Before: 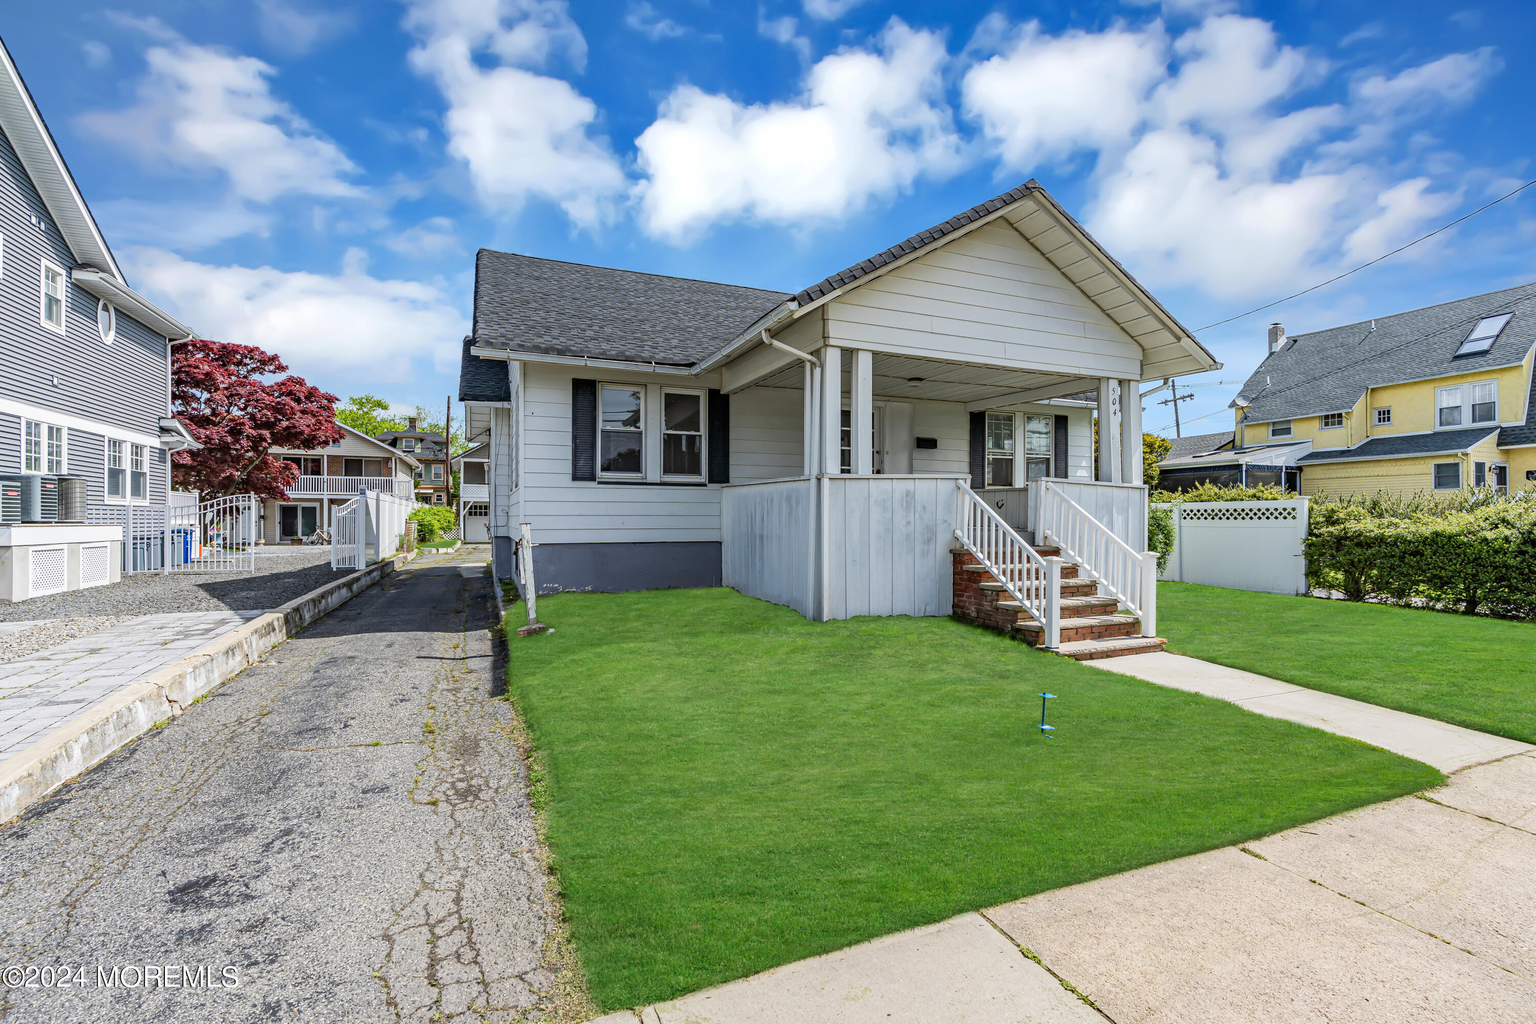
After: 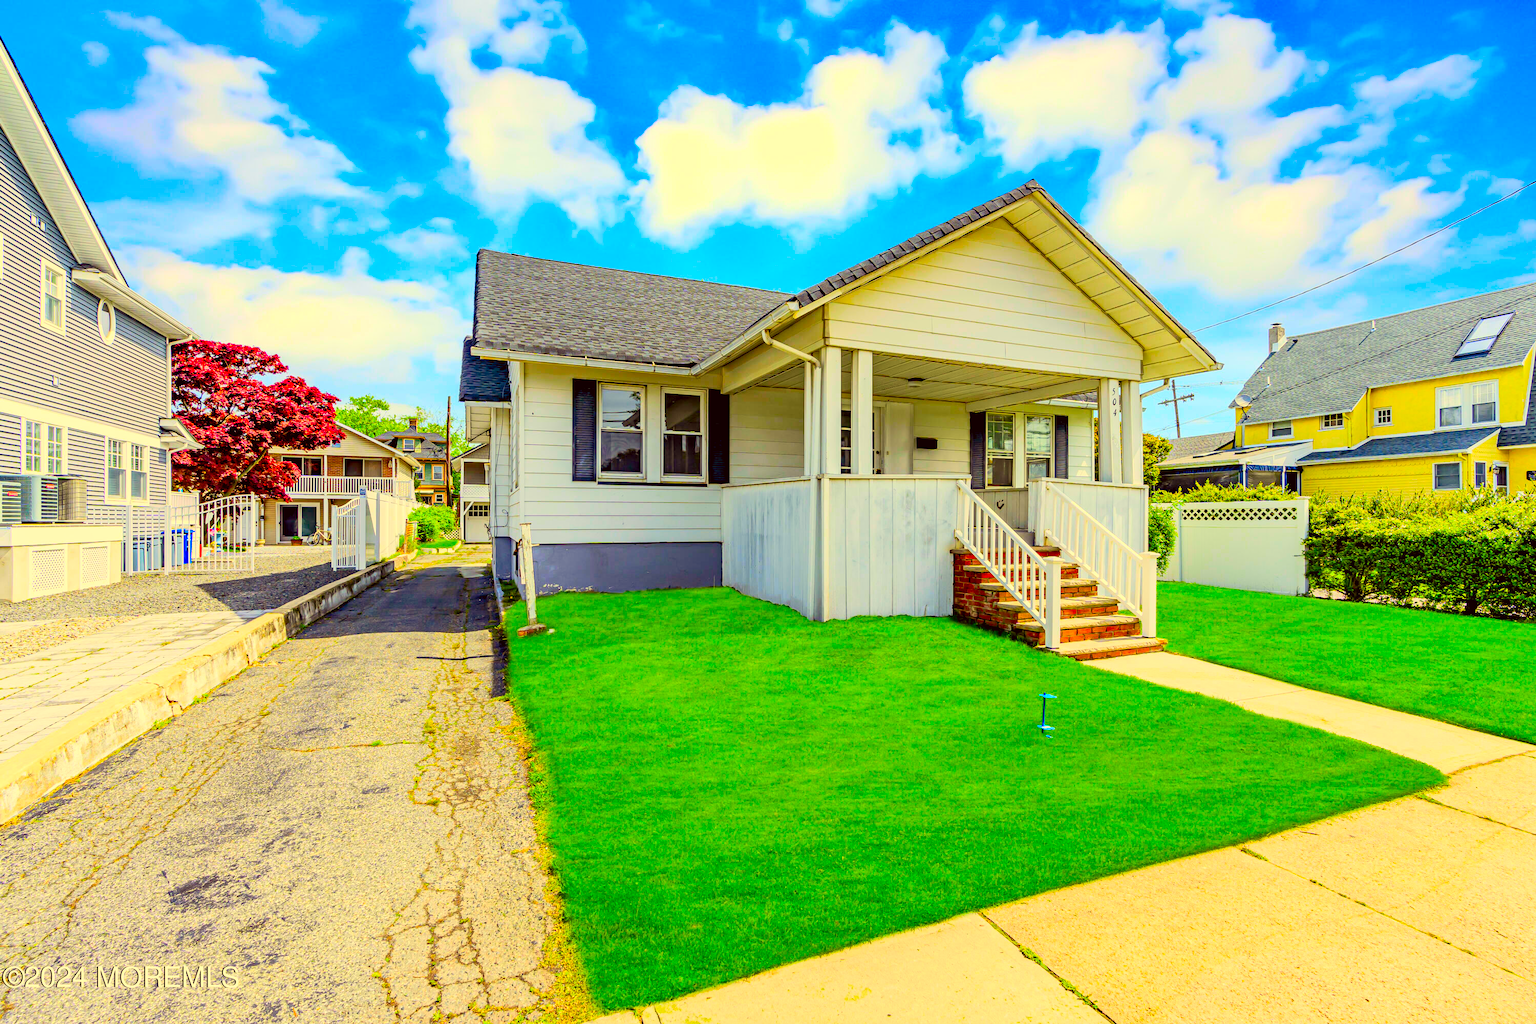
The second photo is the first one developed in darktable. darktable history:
exposure: black level correction 0.001, compensate highlight preservation false
color correction: highlights a* -0.367, highlights b* 39.98, shadows a* 9.41, shadows b* -0.275
color balance rgb: global offset › luminance -0.513%, linear chroma grading › global chroma 15.622%, perceptual saturation grading › global saturation 30.407%, perceptual brilliance grading › mid-tones 9.815%, perceptual brilliance grading › shadows 14.987%
contrast brightness saturation: contrast 0.203, brightness 0.199, saturation 0.785
